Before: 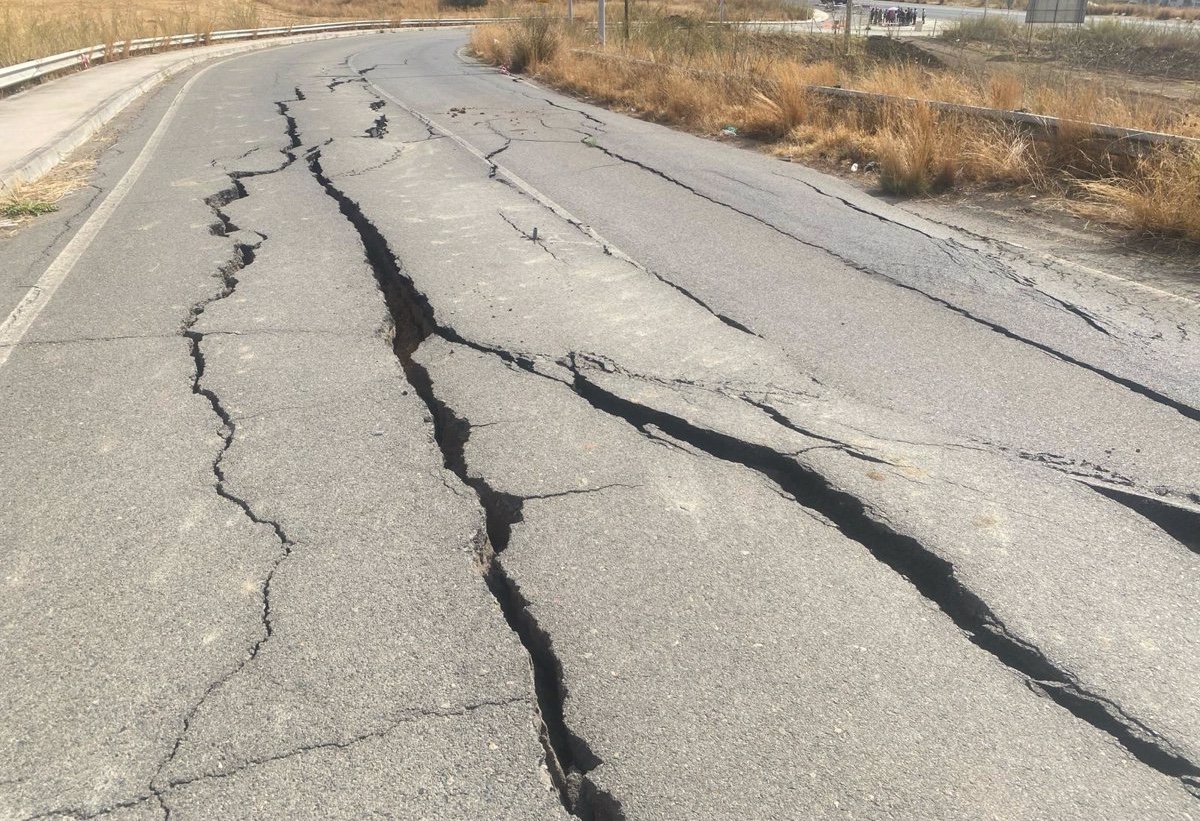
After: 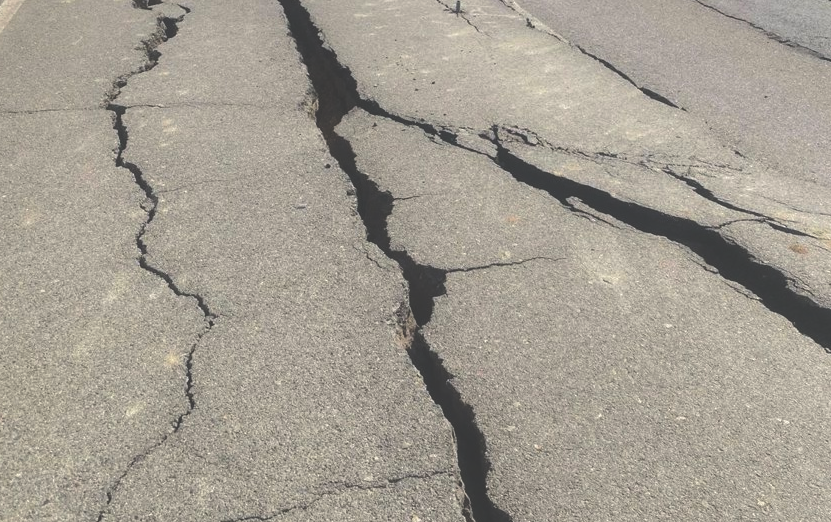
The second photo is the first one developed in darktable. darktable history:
rgb curve: curves: ch0 [(0, 0.186) (0.314, 0.284) (0.775, 0.708) (1, 1)], compensate middle gray true, preserve colors none
base curve: curves: ch0 [(0, 0) (0.235, 0.266) (0.503, 0.496) (0.786, 0.72) (1, 1)]
crop: left 6.488%, top 27.668%, right 24.183%, bottom 8.656%
